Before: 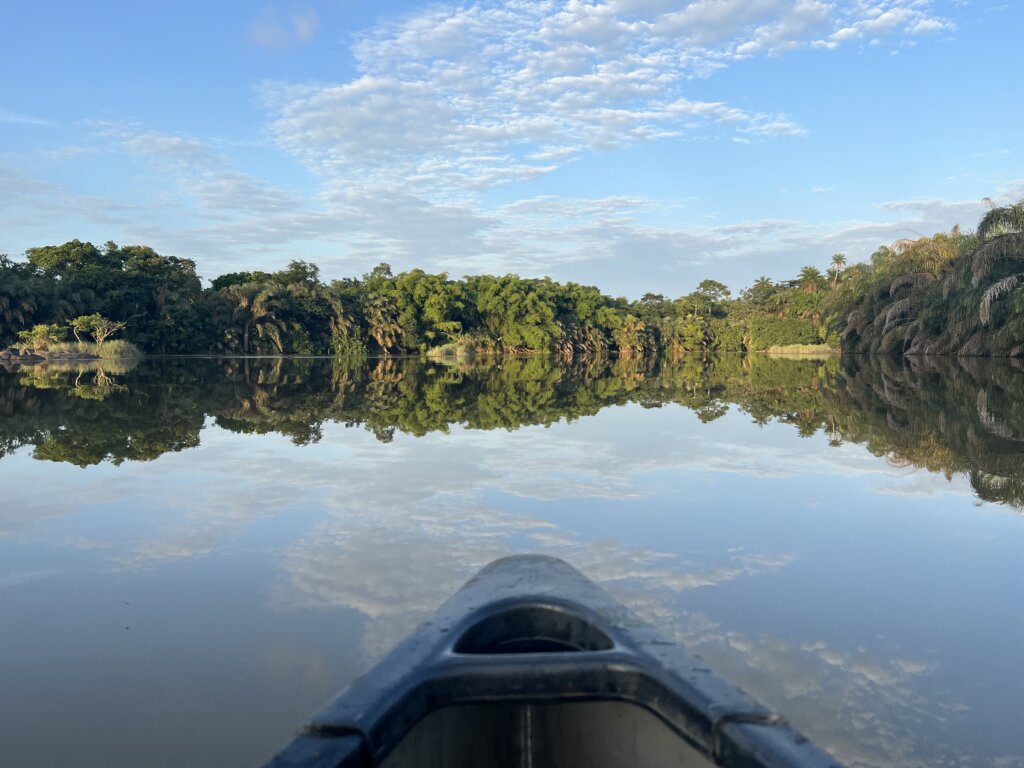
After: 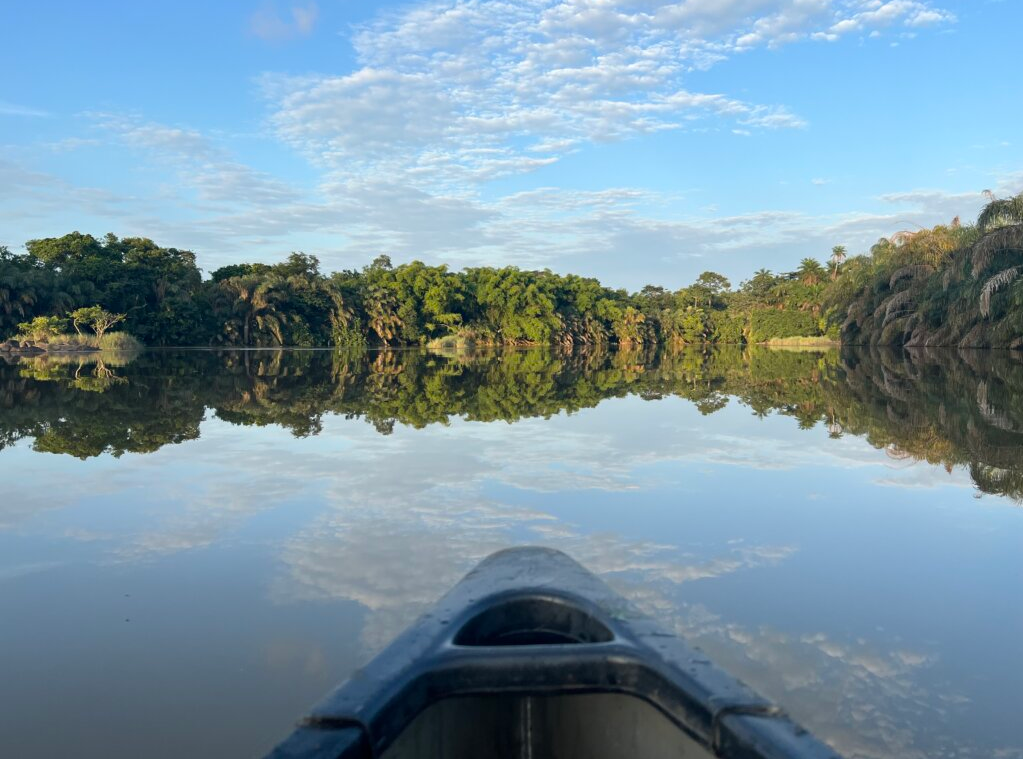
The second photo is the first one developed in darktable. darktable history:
crop: top 1.044%, right 0.071%
